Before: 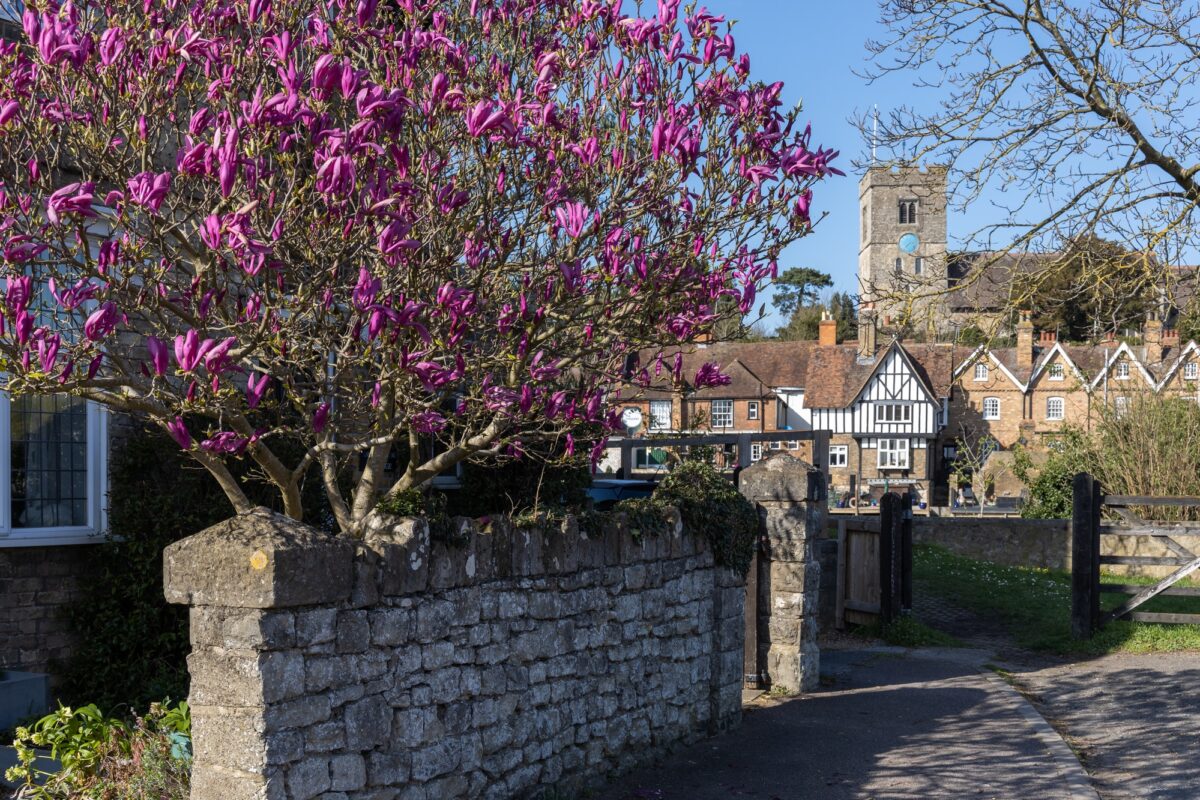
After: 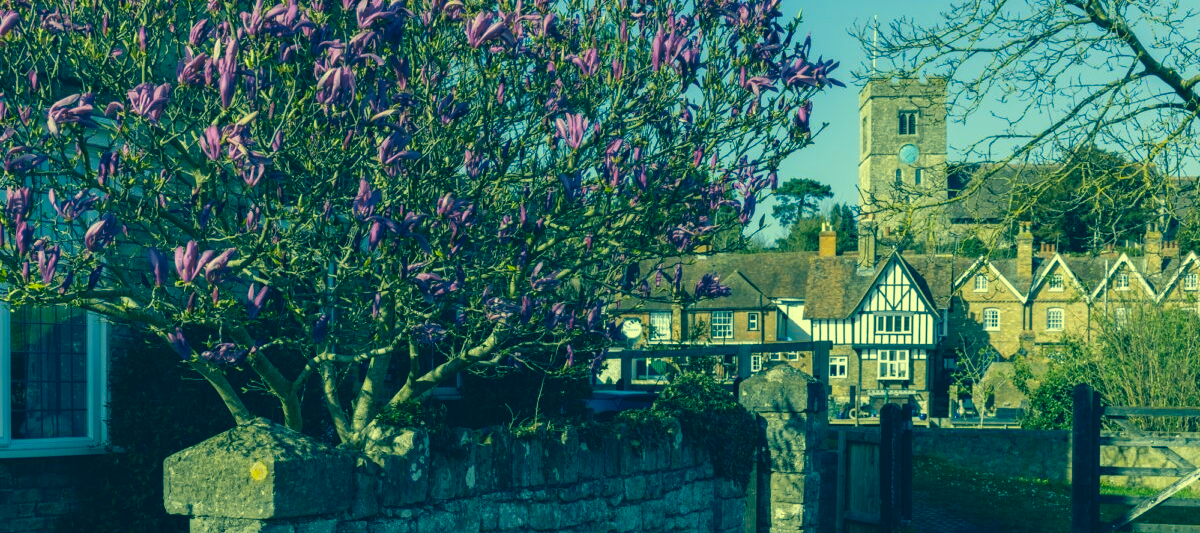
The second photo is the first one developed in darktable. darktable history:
crop: top 11.166%, bottom 22.168%
color correction: highlights a* -15.58, highlights b* 40, shadows a* -40, shadows b* -26.18
